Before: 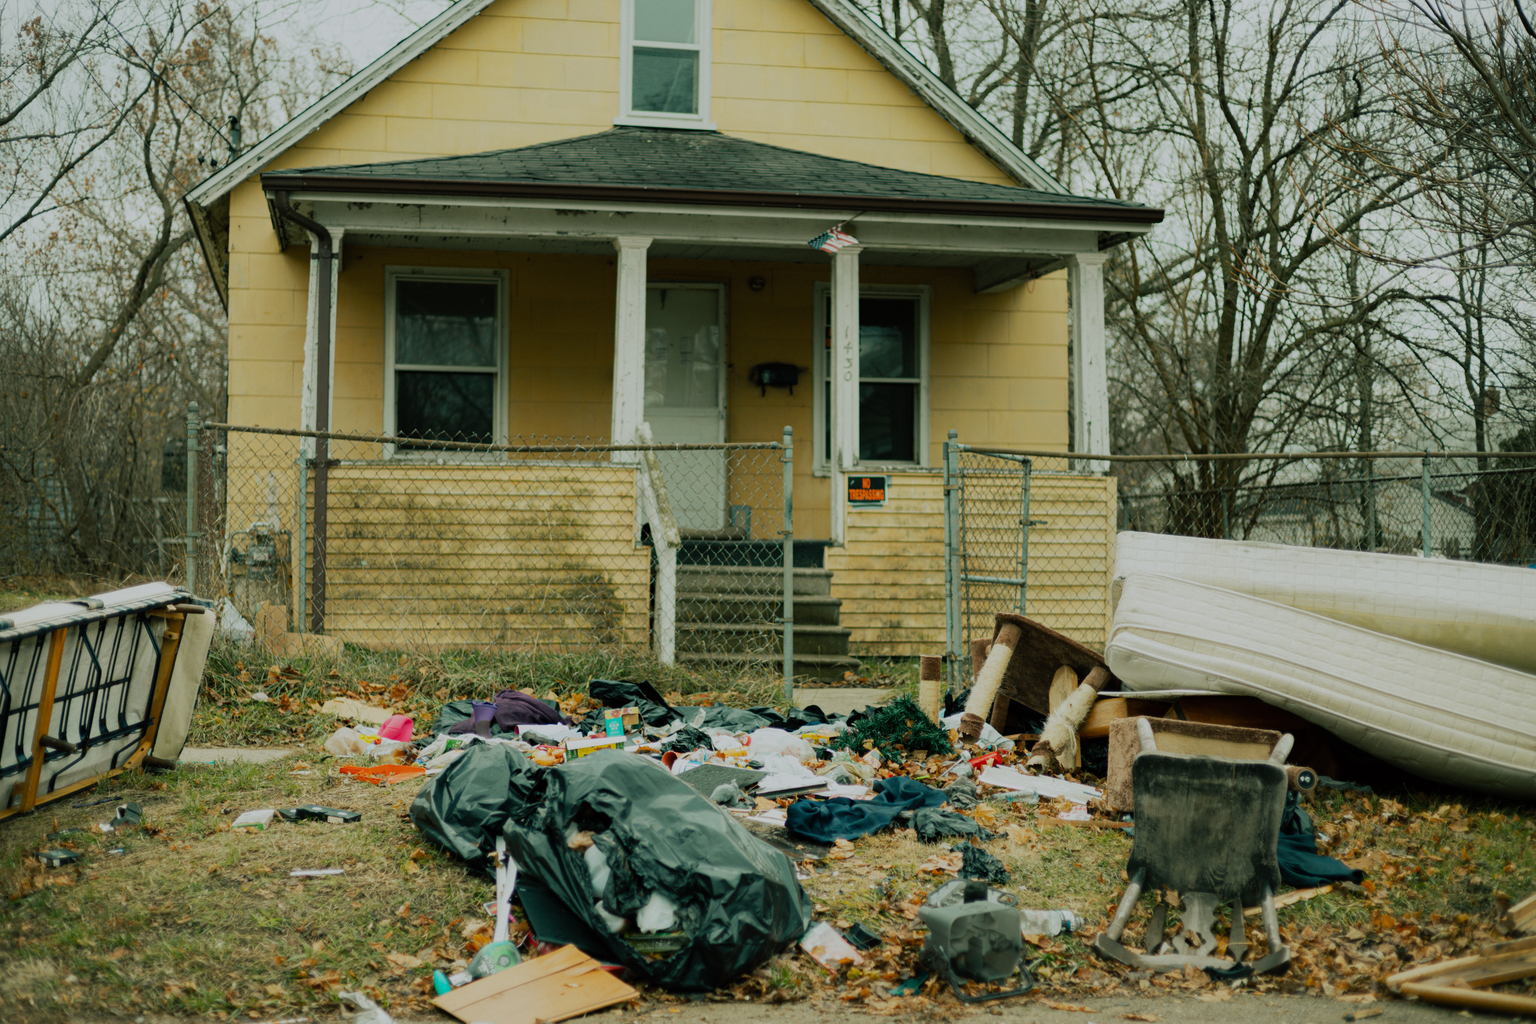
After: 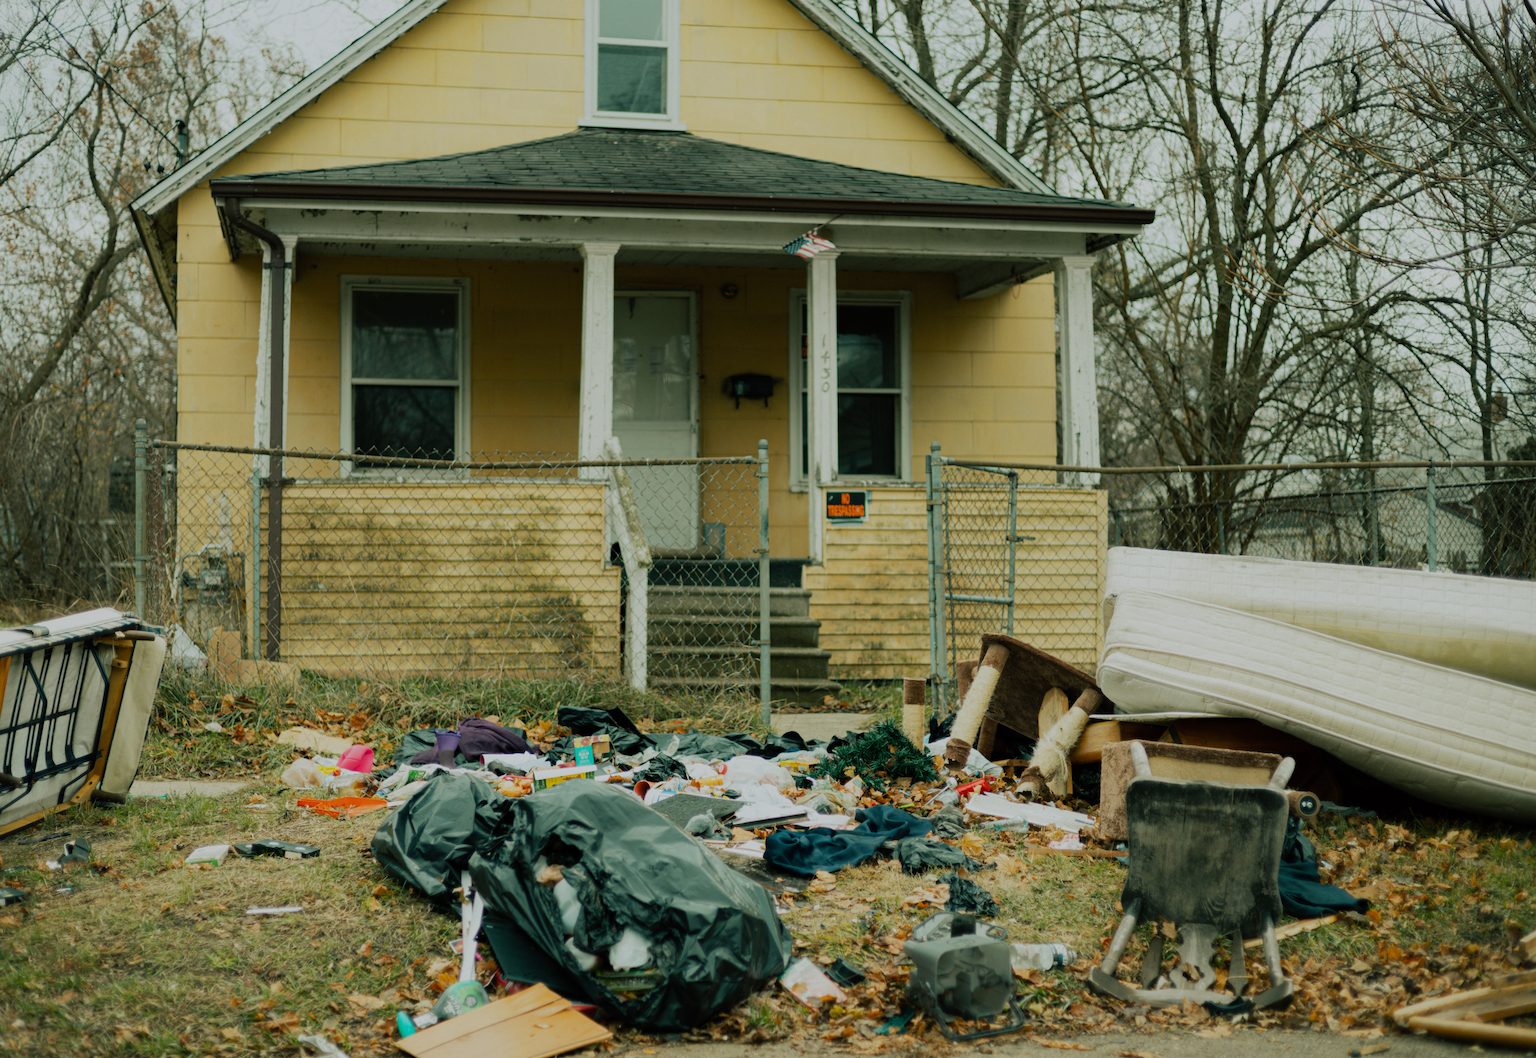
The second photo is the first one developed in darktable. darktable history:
rotate and perspective: rotation -0.45°, automatic cropping original format, crop left 0.008, crop right 0.992, crop top 0.012, crop bottom 0.988
crop and rotate: left 3.238%
